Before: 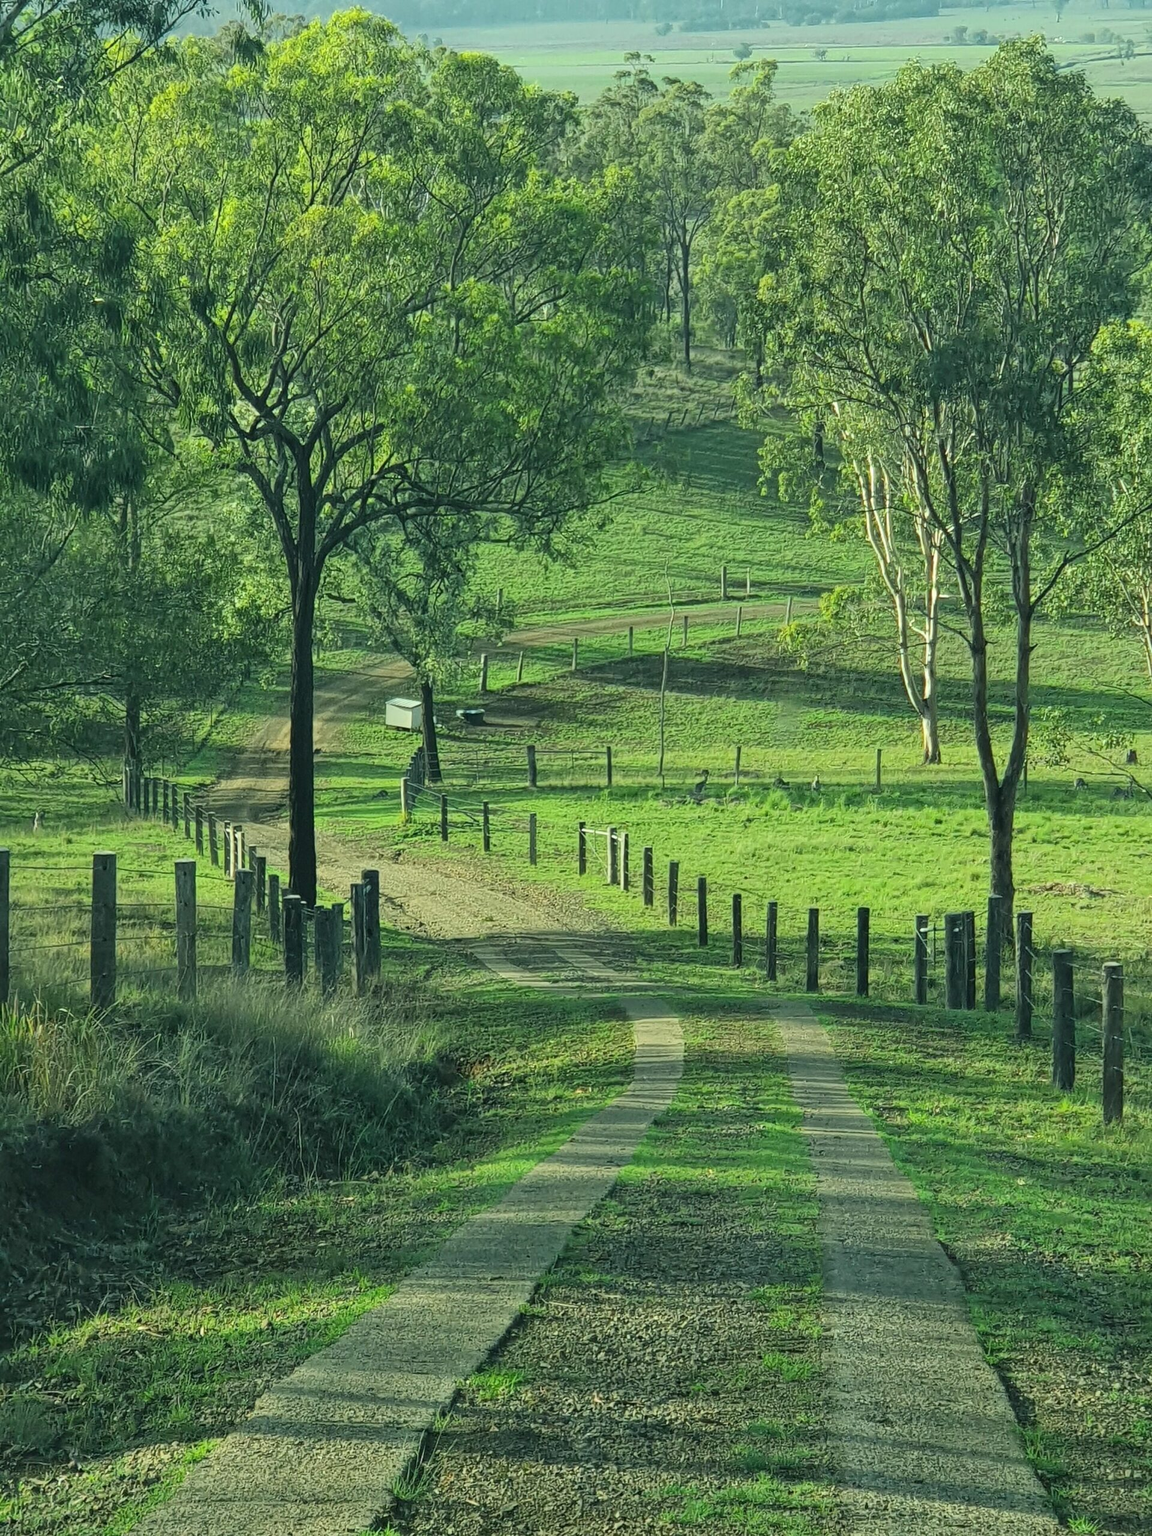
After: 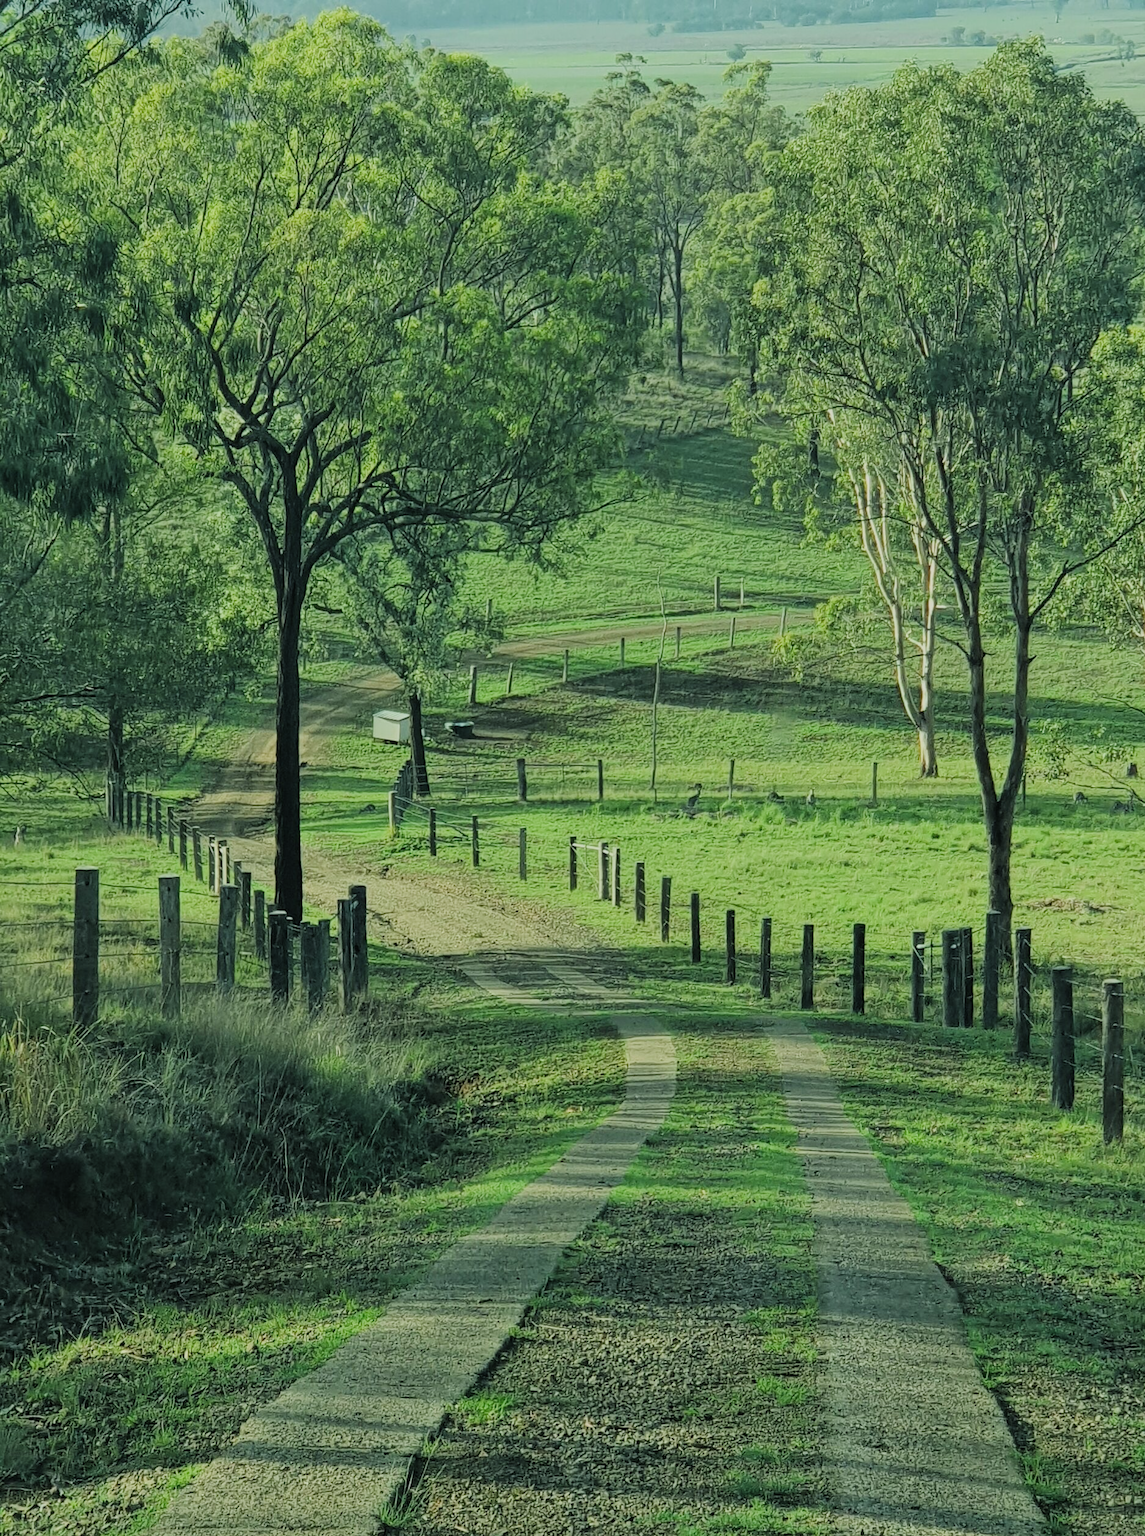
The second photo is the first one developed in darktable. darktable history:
crop and rotate: left 1.7%, right 0.513%, bottom 1.712%
filmic rgb: black relative exposure -7.65 EV, white relative exposure 4.56 EV, hardness 3.61, color science v4 (2020)
